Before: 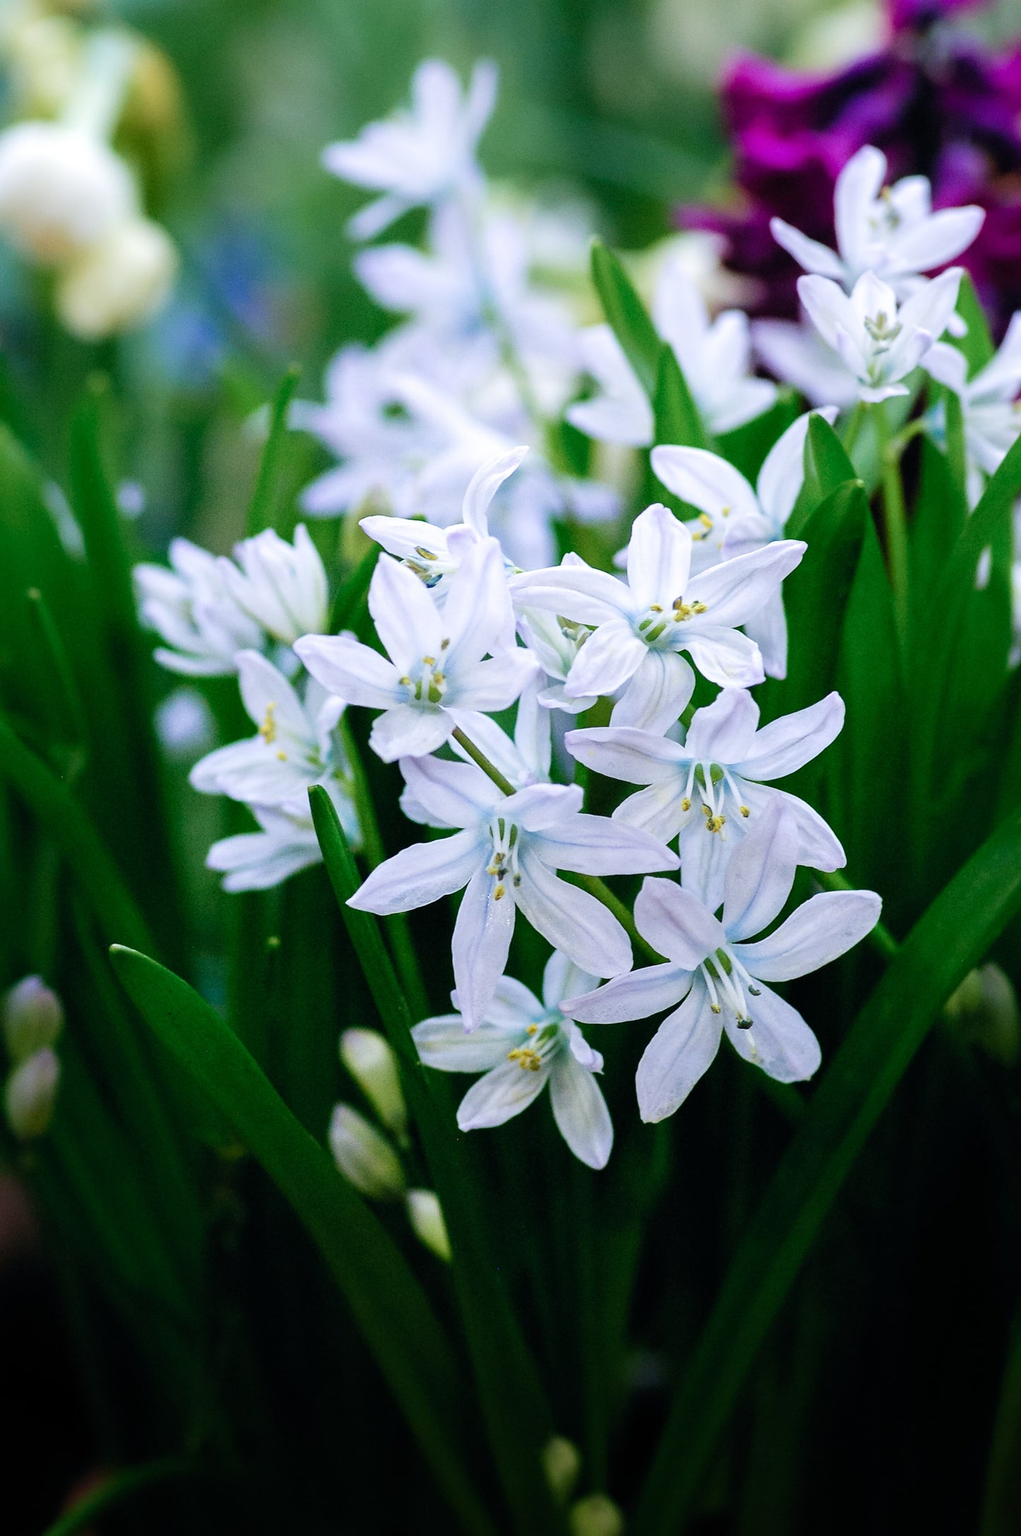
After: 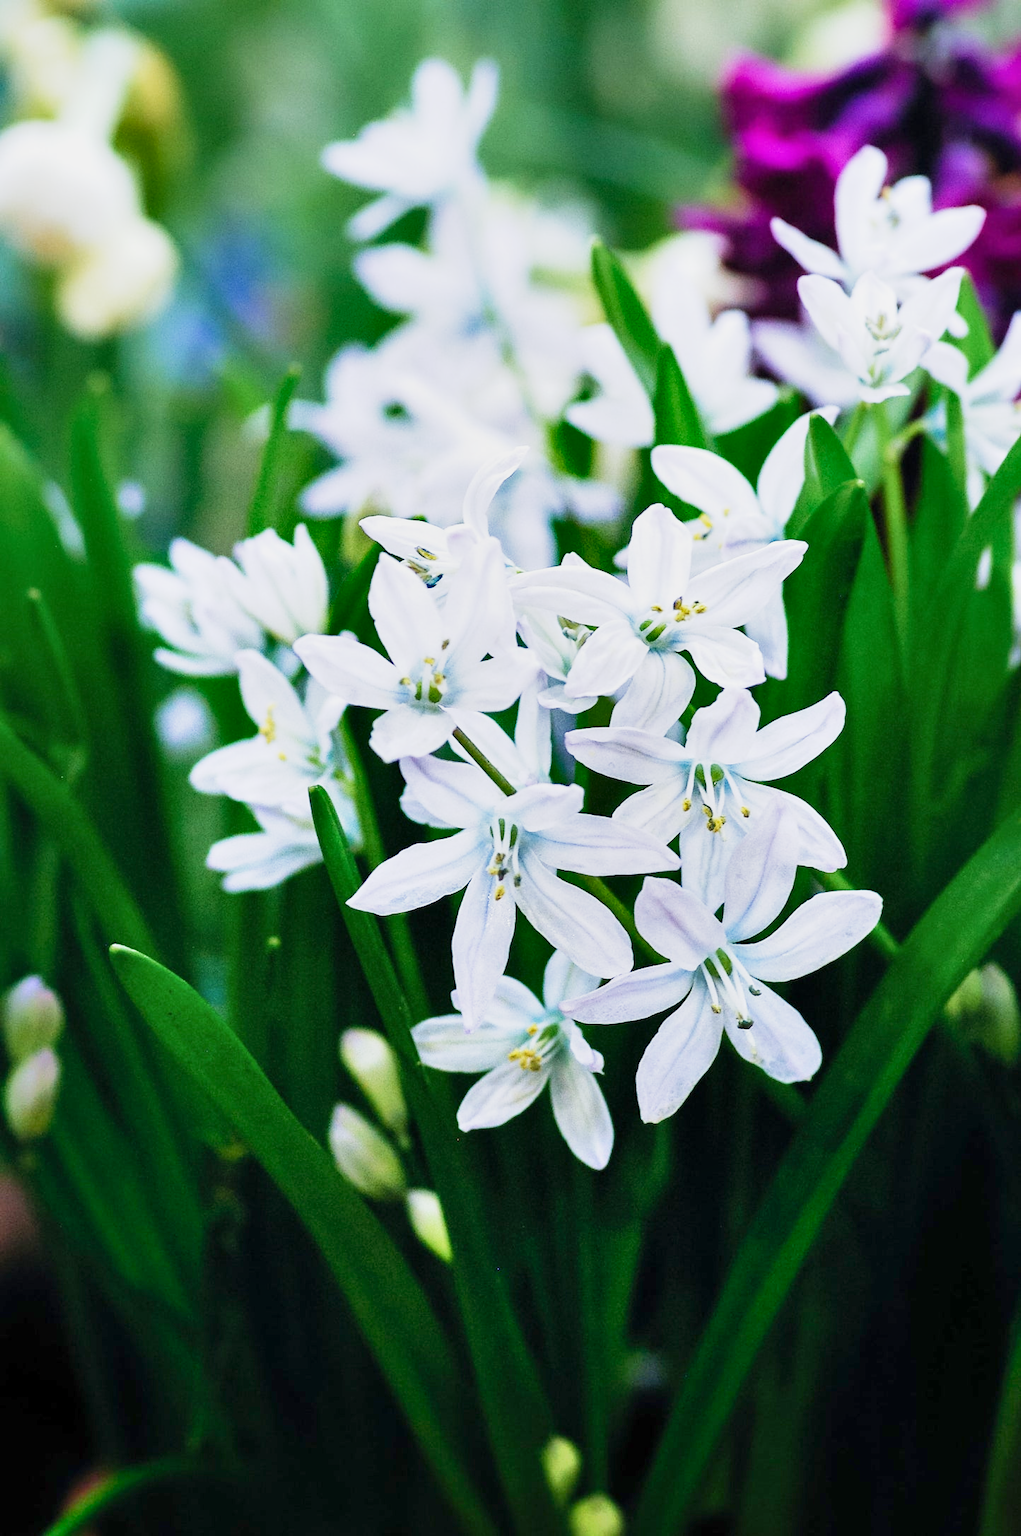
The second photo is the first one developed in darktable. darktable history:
base curve: curves: ch0 [(0, 0) (0.088, 0.125) (0.176, 0.251) (0.354, 0.501) (0.613, 0.749) (1, 0.877)], preserve colors none
shadows and highlights: soften with gaussian
exposure: exposure 0.202 EV, compensate highlight preservation false
